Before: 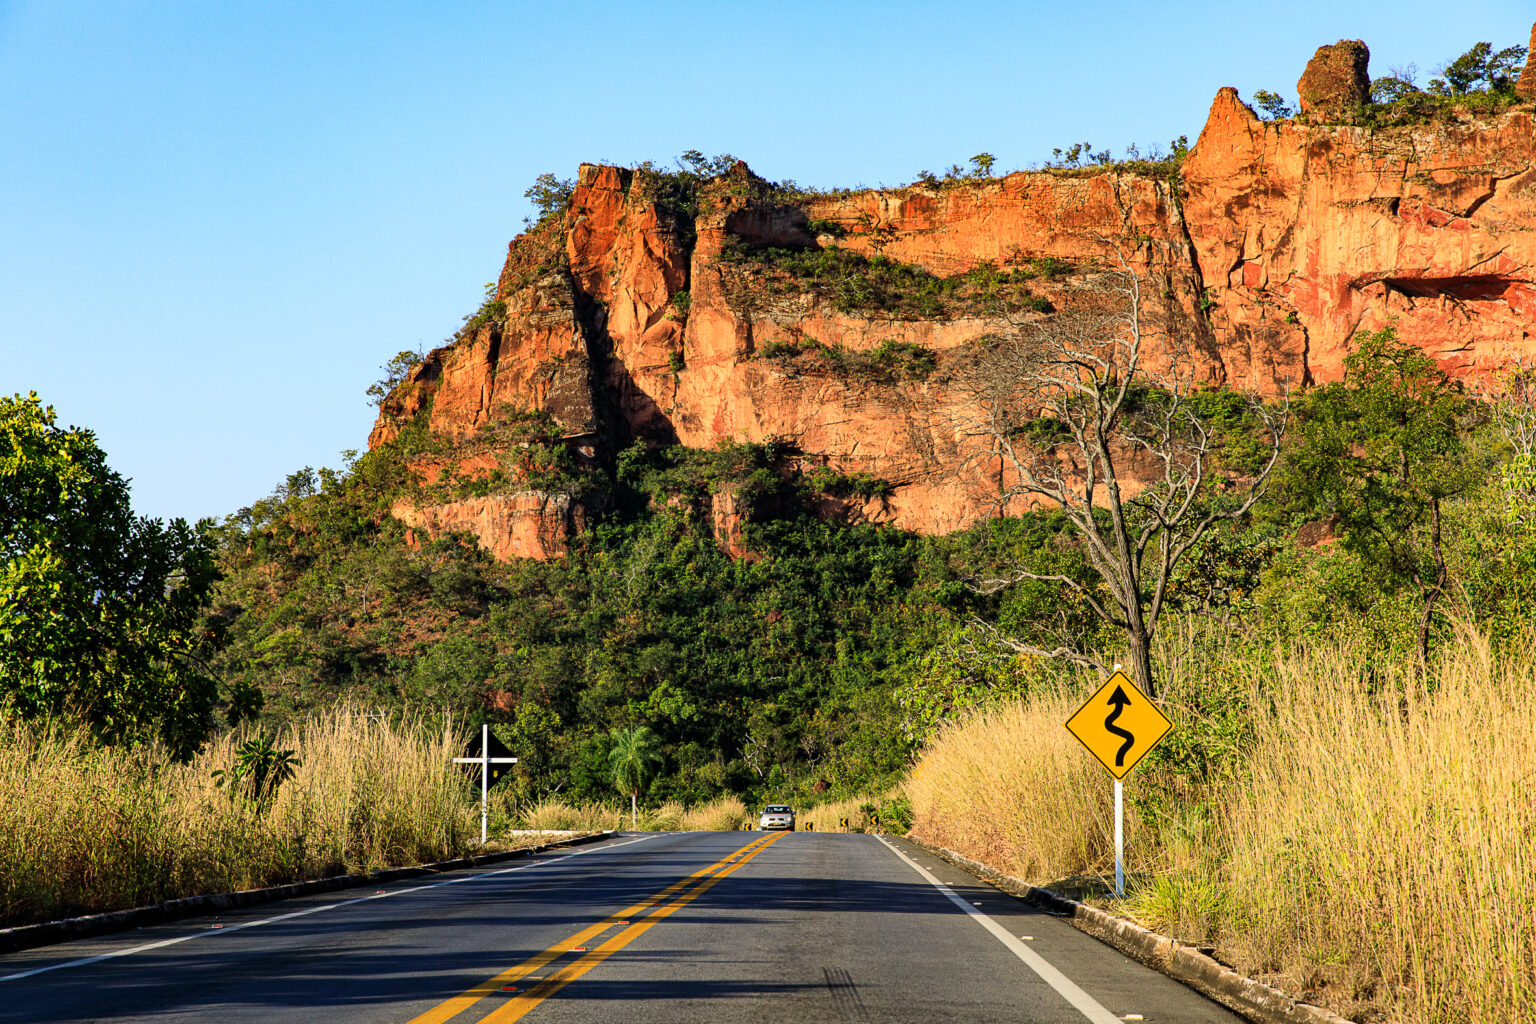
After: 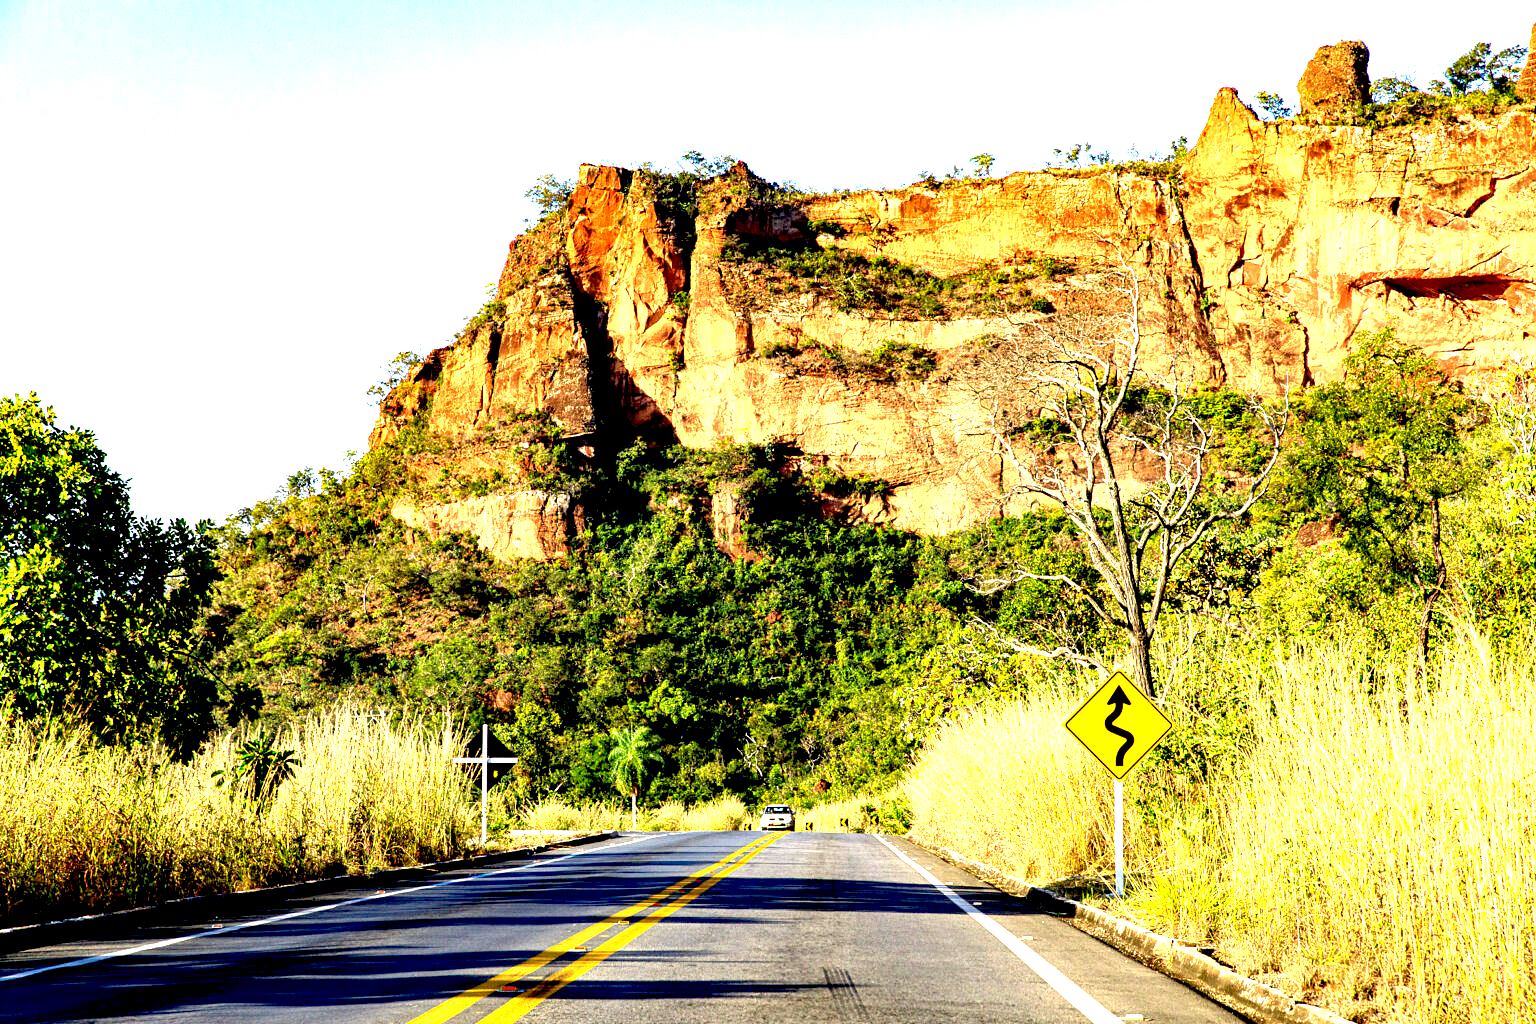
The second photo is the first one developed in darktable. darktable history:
exposure: black level correction 0.016, exposure 1.773 EV, compensate highlight preservation false
